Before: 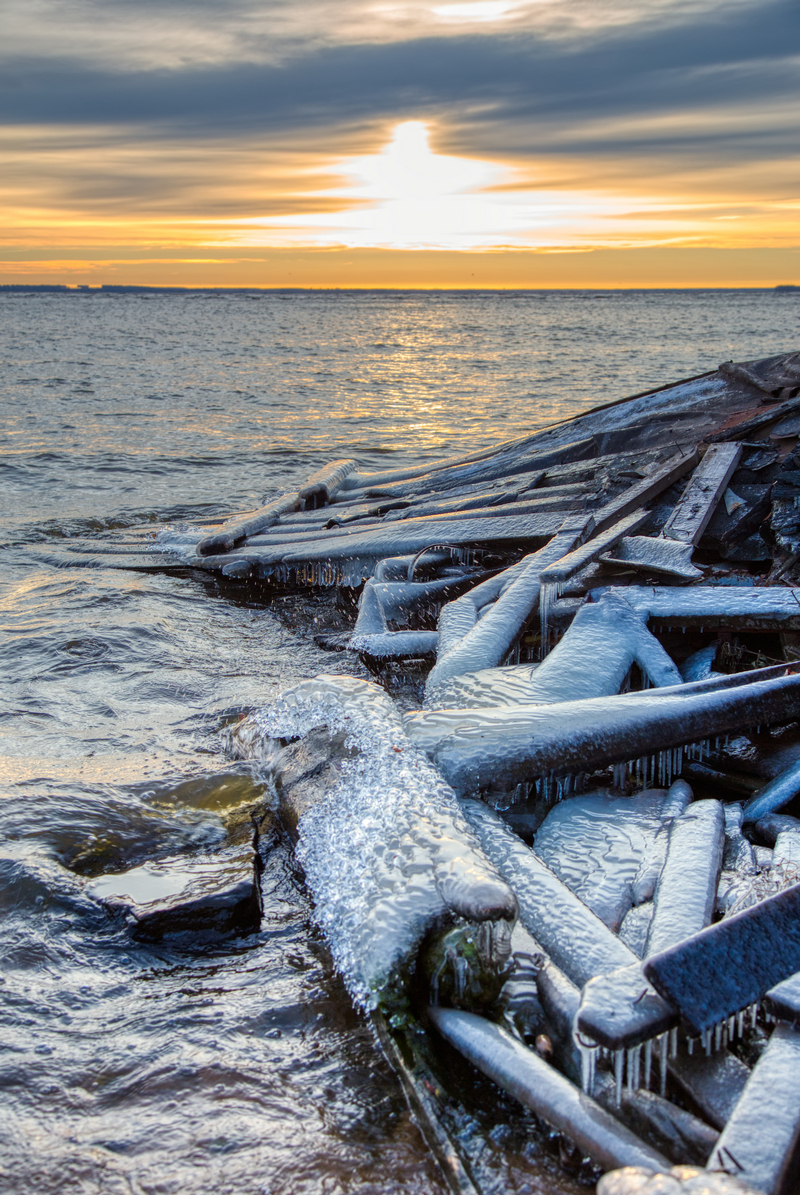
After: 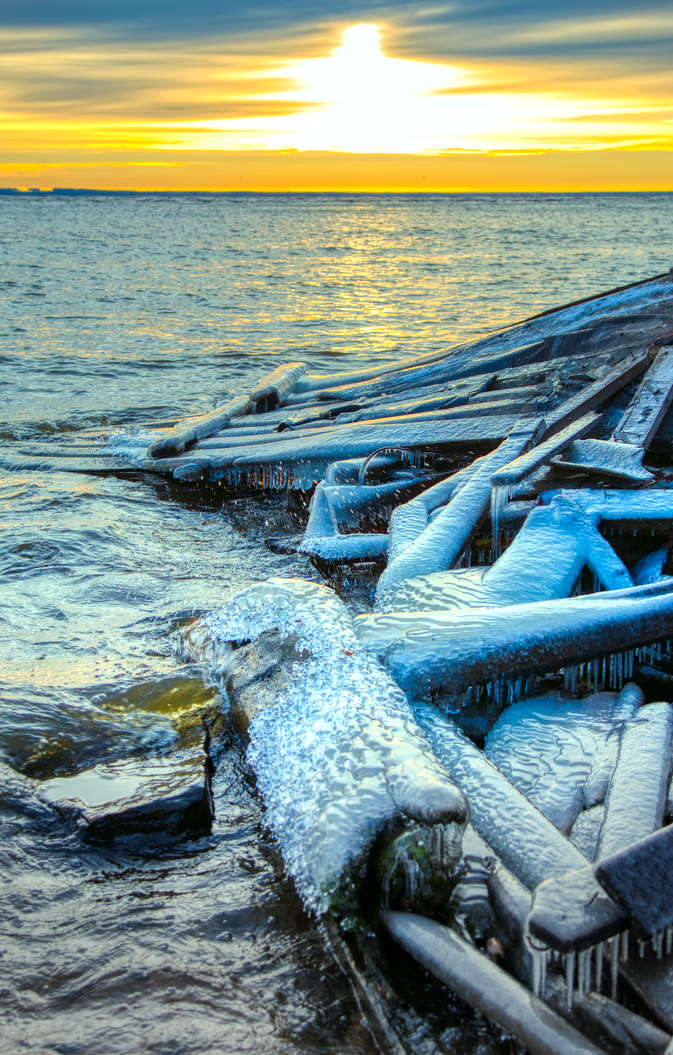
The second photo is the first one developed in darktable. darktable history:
color correction: highlights a* -7.4, highlights b* 1.6, shadows a* -3.36, saturation 1.44
vignetting: center (-0.052, -0.354), width/height ratio 1.096
exposure: black level correction 0, exposure 0.394 EV, compensate exposure bias true, compensate highlight preservation false
crop: left 6.227%, top 8.164%, right 9.524%, bottom 3.55%
